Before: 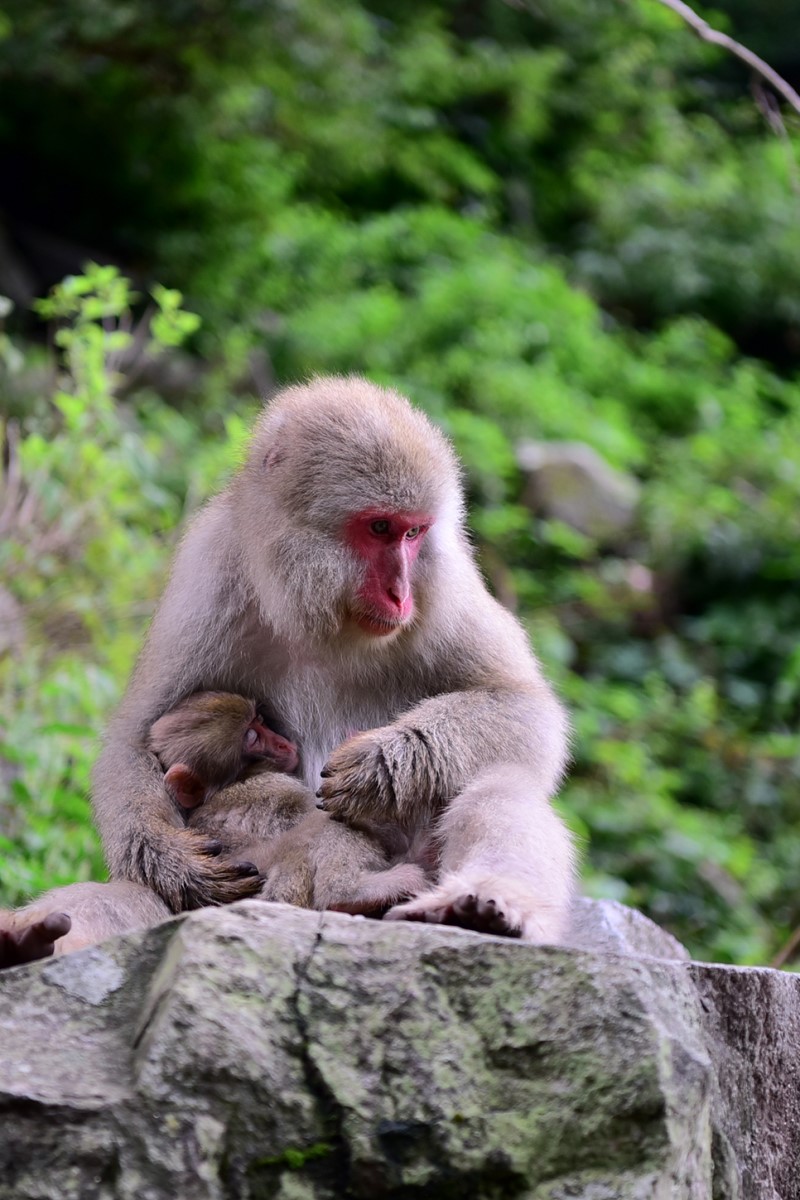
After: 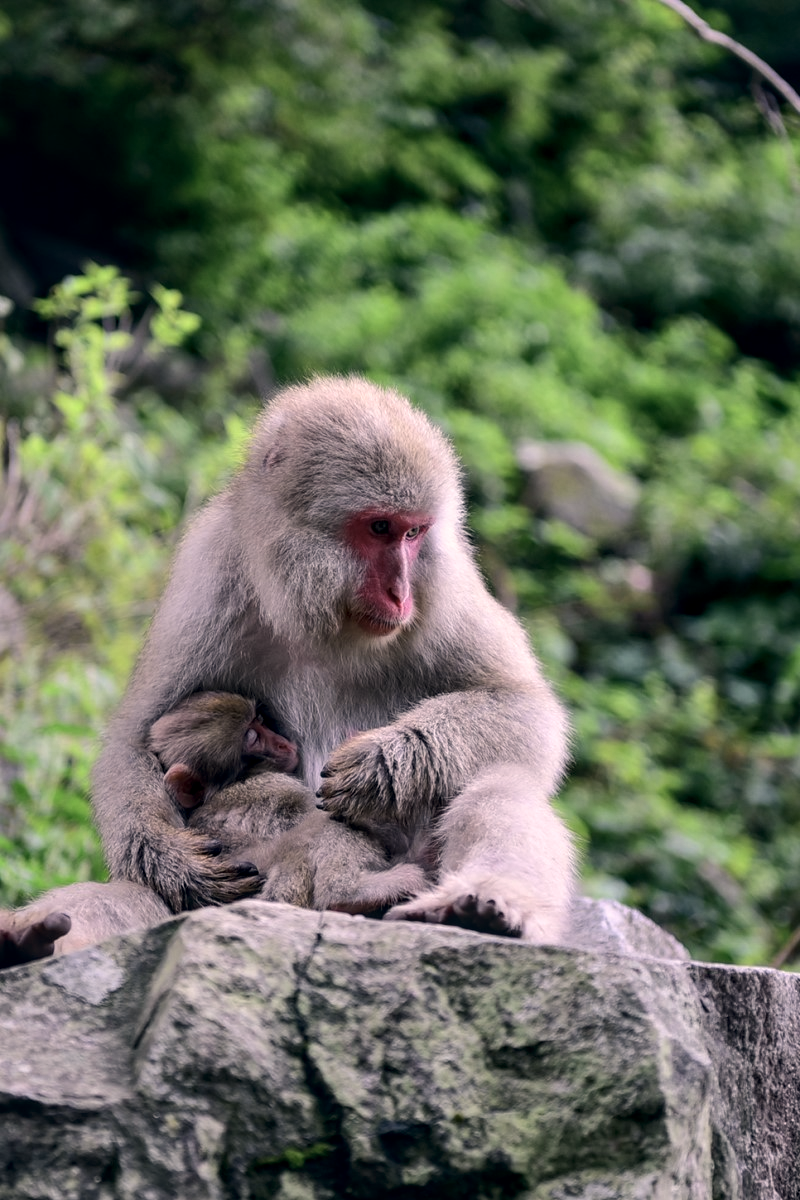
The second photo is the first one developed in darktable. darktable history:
color correction: highlights a* 5.39, highlights b* 5.31, shadows a* -4.13, shadows b* -5.28
exposure: compensate highlight preservation false
contrast brightness saturation: contrast 0.062, brightness -0.007, saturation -0.222
local contrast: on, module defaults
